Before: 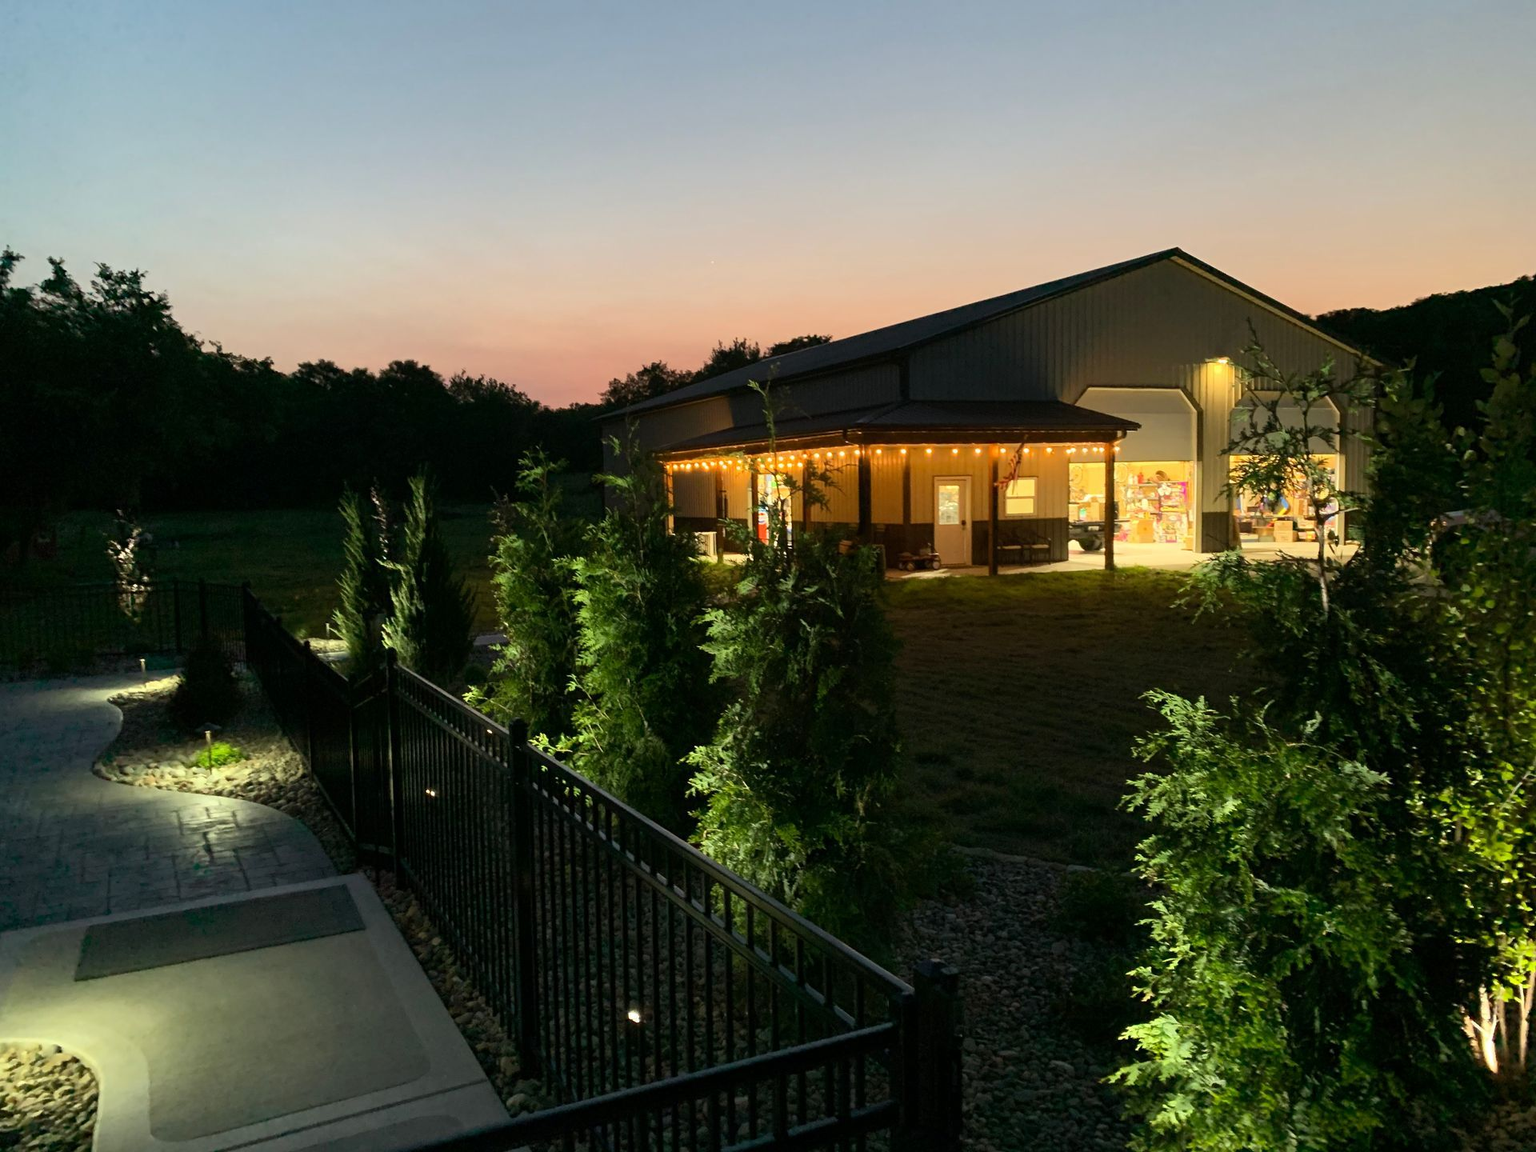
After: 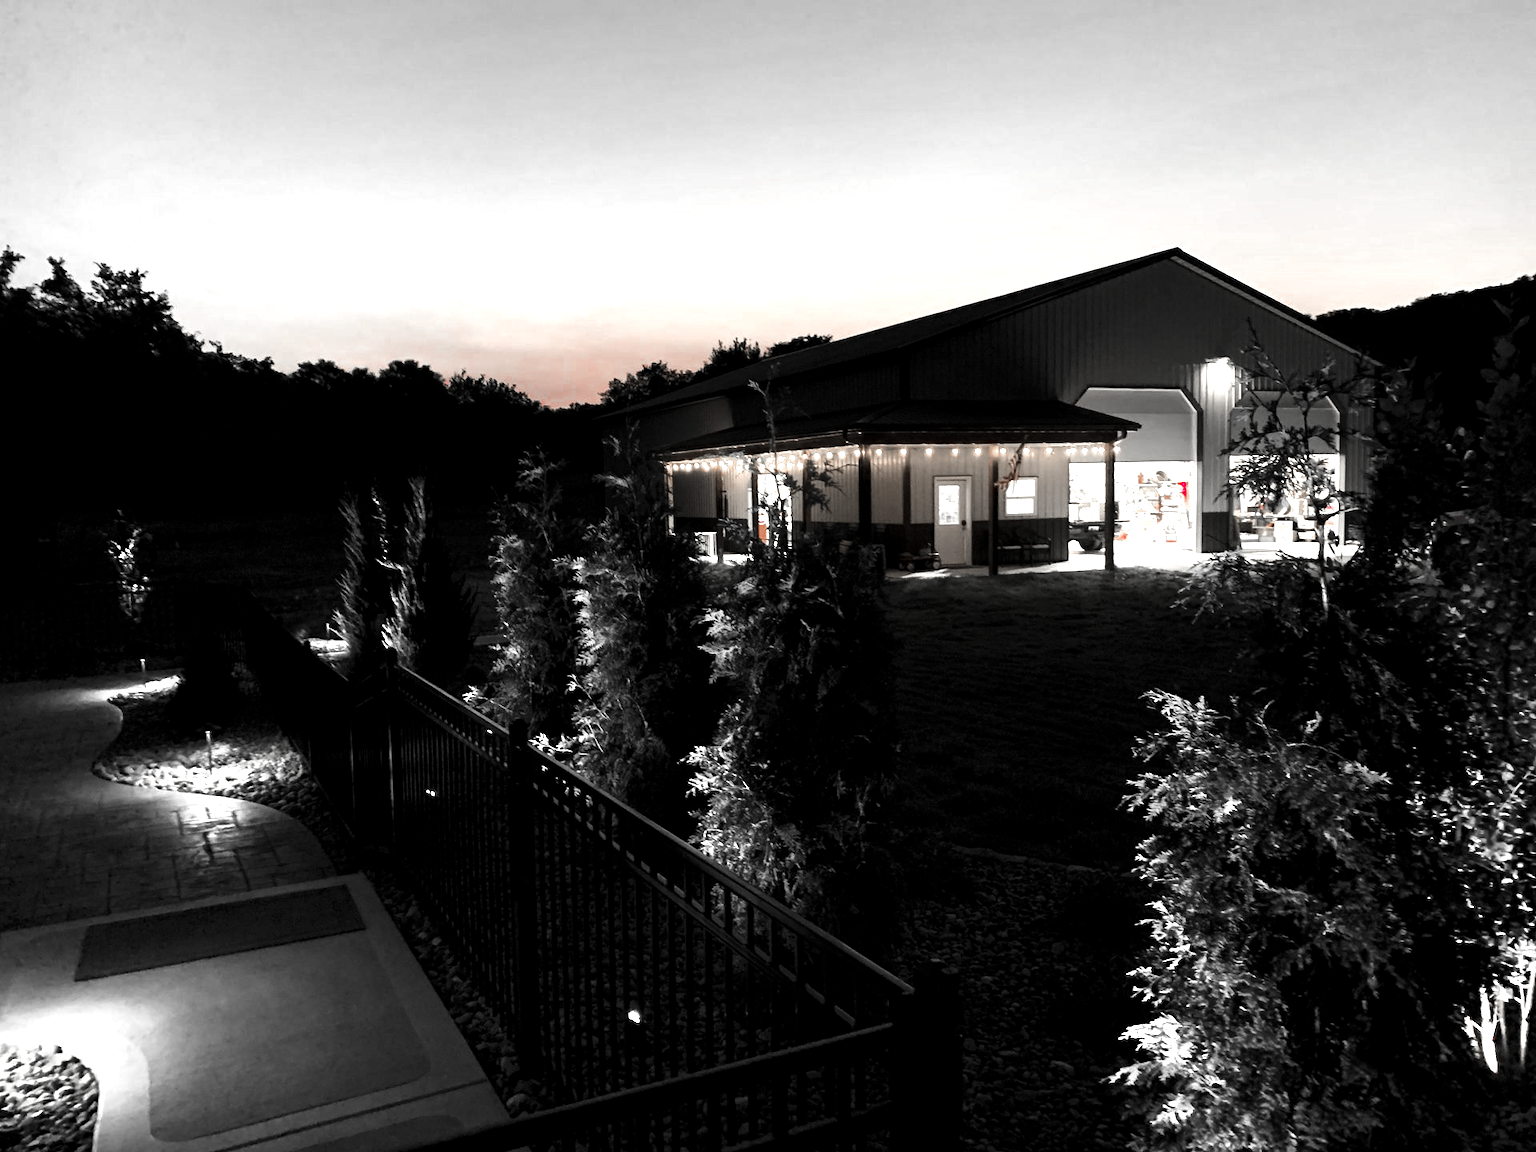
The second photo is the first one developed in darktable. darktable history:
levels: levels [0.044, 0.475, 0.791]
color zones: curves: ch0 [(0, 0.278) (0.143, 0.5) (0.286, 0.5) (0.429, 0.5) (0.571, 0.5) (0.714, 0.5) (0.857, 0.5) (1, 0.5)]; ch1 [(0, 1) (0.143, 0.165) (0.286, 0) (0.429, 0) (0.571, 0) (0.714, 0) (0.857, 0.5) (1, 0.5)]; ch2 [(0, 0.508) (0.143, 0.5) (0.286, 0.5) (0.429, 0.5) (0.571, 0.5) (0.714, 0.5) (0.857, 0.5) (1, 0.5)]
